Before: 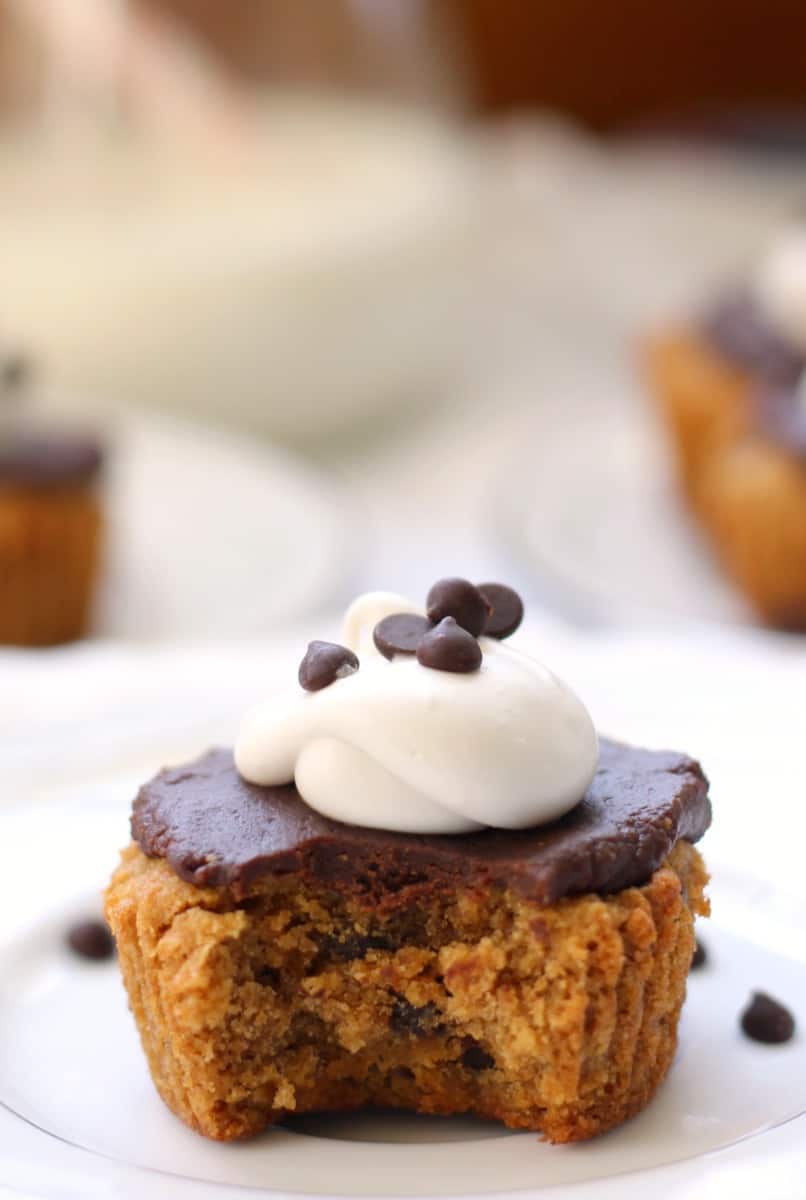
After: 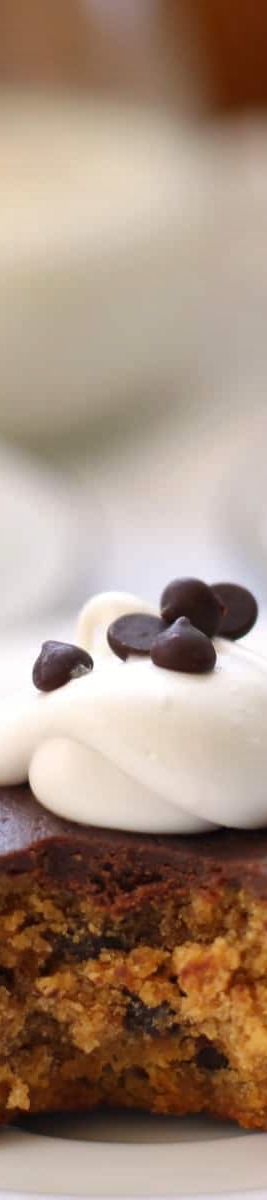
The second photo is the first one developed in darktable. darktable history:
shadows and highlights: low approximation 0.01, soften with gaussian
crop: left 33.037%, right 33.804%
